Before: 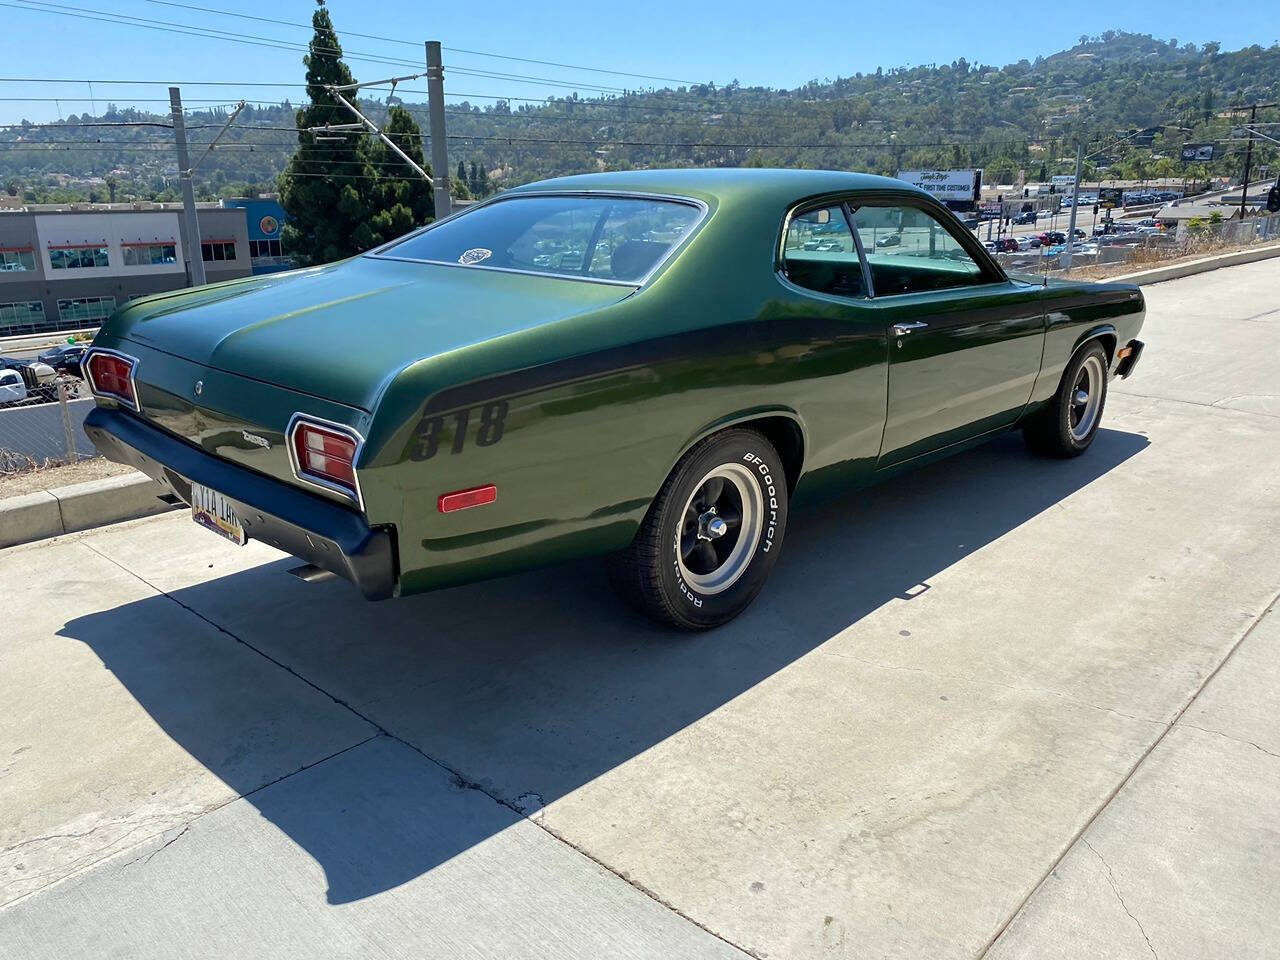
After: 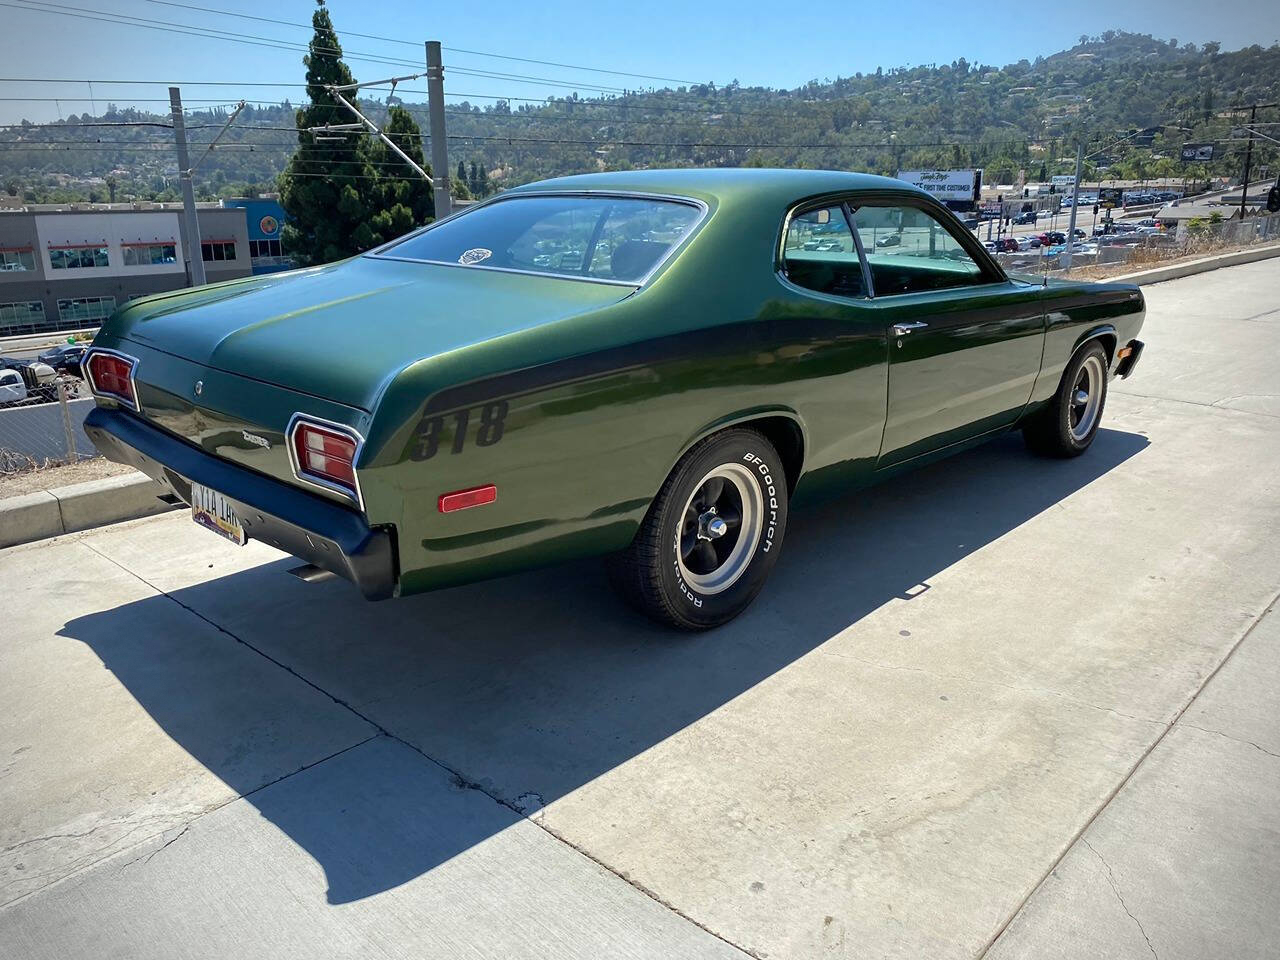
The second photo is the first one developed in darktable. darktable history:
vignetting: dithering 8-bit output
